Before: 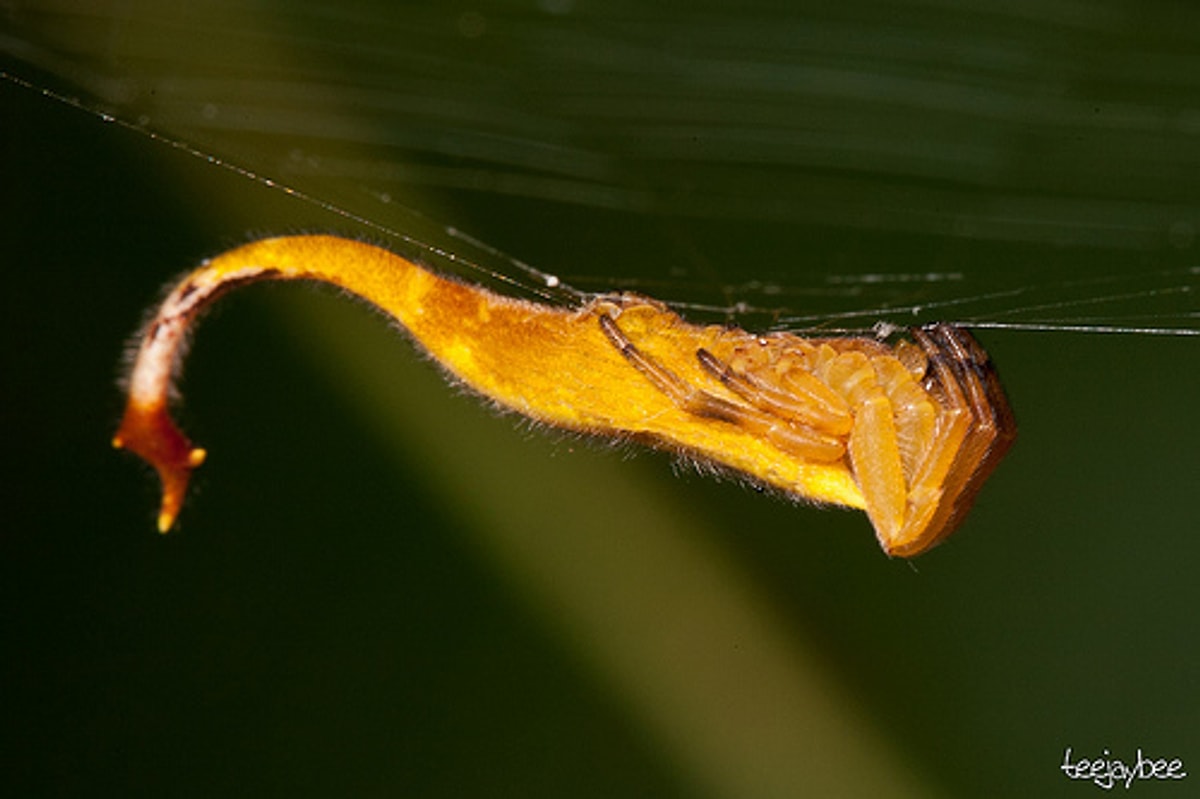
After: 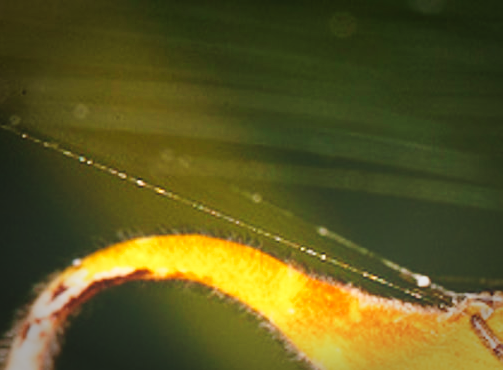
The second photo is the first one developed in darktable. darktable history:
crop and rotate: left 10.817%, top 0.062%, right 47.194%, bottom 53.626%
exposure: exposure 0.3 EV, compensate highlight preservation false
vignetting: fall-off start 70.97%, brightness -0.584, saturation -0.118, width/height ratio 1.333
base curve: curves: ch0 [(0, 0) (0.028, 0.03) (0.121, 0.232) (0.46, 0.748) (0.859, 0.968) (1, 1)], preserve colors none
white balance: red 1, blue 1
rotate and perspective: crop left 0, crop top 0
bloom: size 38%, threshold 95%, strength 30%
